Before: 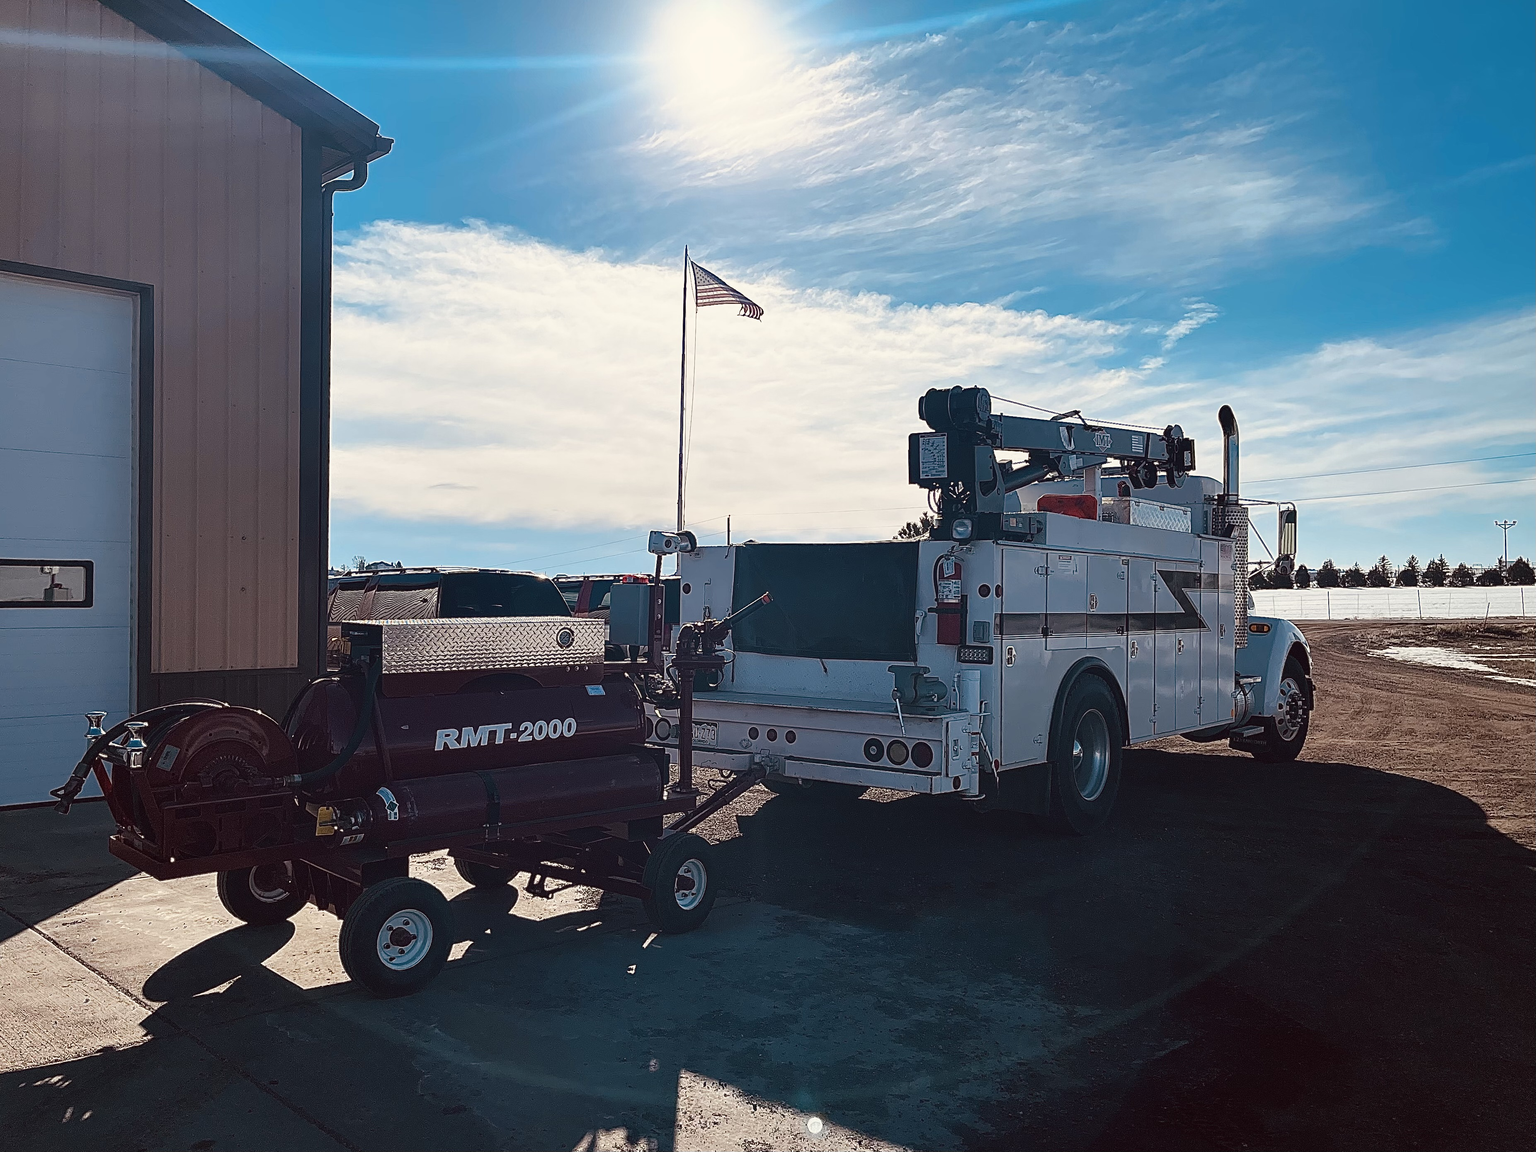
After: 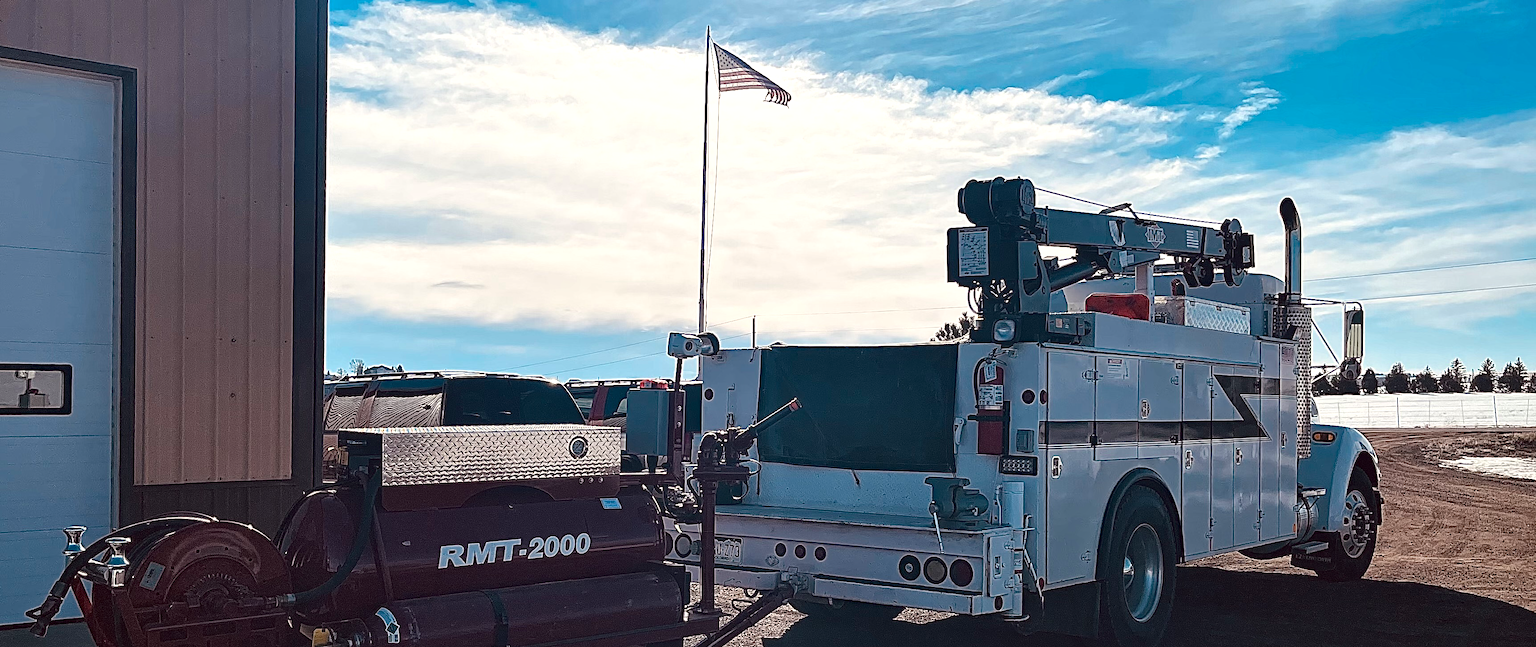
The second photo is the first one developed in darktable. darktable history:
exposure: exposure 0.2 EV, compensate highlight preservation false
local contrast: mode bilateral grid, contrast 20, coarseness 50, detail 130%, midtone range 0.2
haze removal: compatibility mode true, adaptive false
crop: left 1.744%, top 19.225%, right 5.069%, bottom 28.357%
color zones: curves: ch0 [(0, 0.558) (0.143, 0.559) (0.286, 0.529) (0.429, 0.505) (0.571, 0.5) (0.714, 0.5) (0.857, 0.5) (1, 0.558)]; ch1 [(0, 0.469) (0.01, 0.469) (0.12, 0.446) (0.248, 0.469) (0.5, 0.5) (0.748, 0.5) (0.99, 0.469) (1, 0.469)]
